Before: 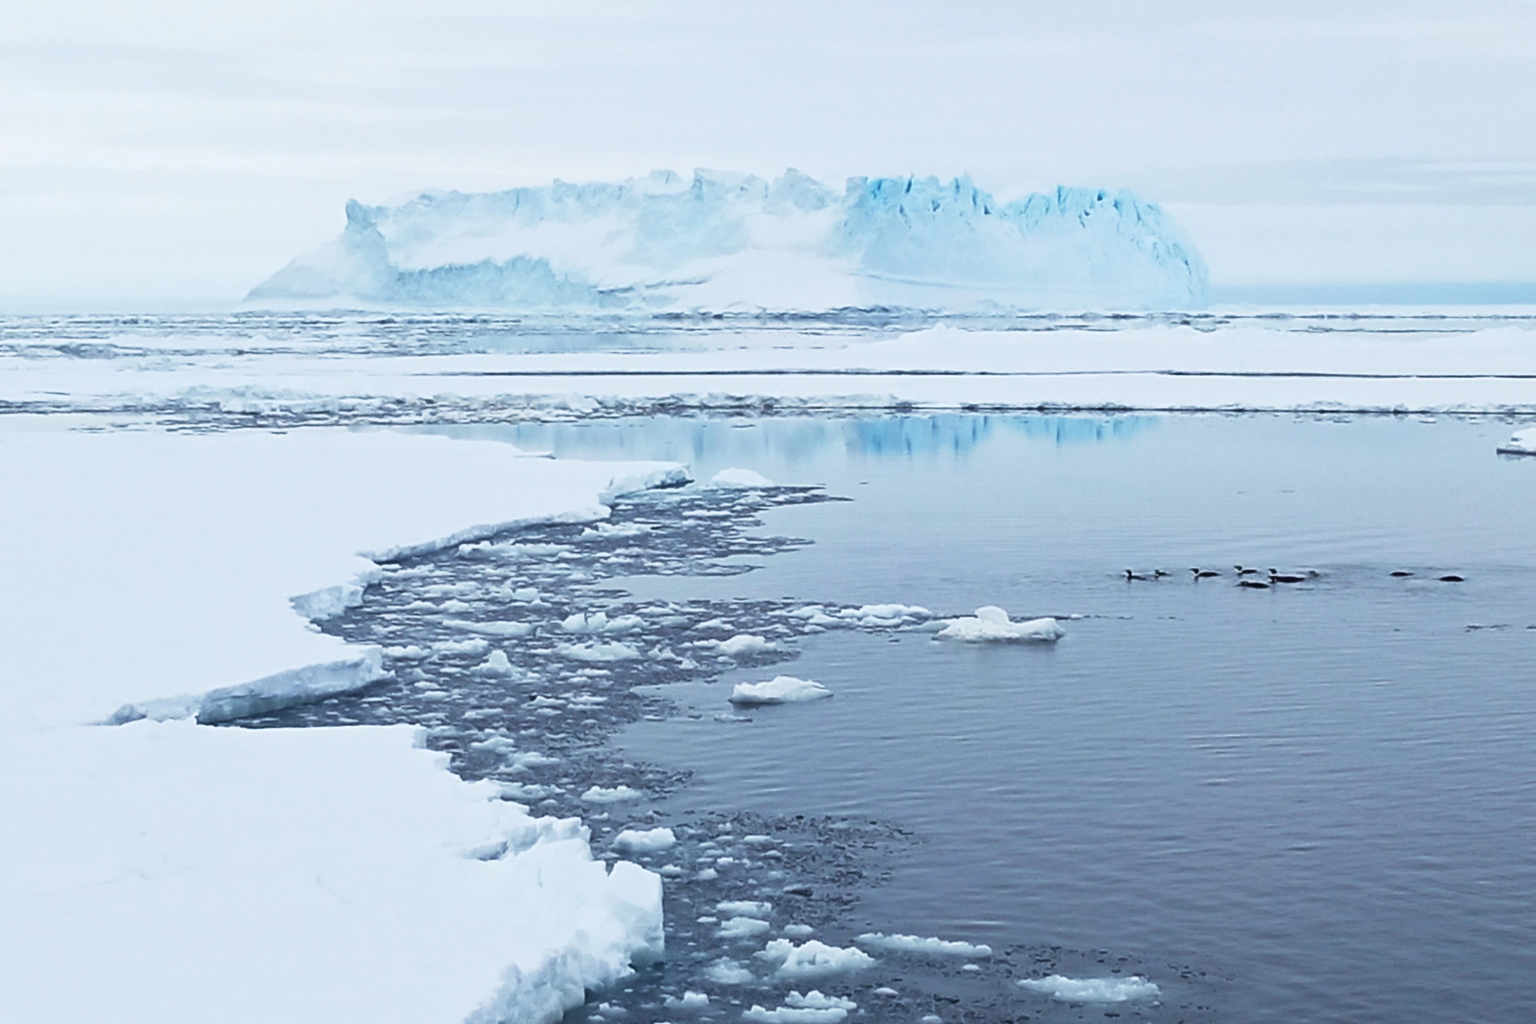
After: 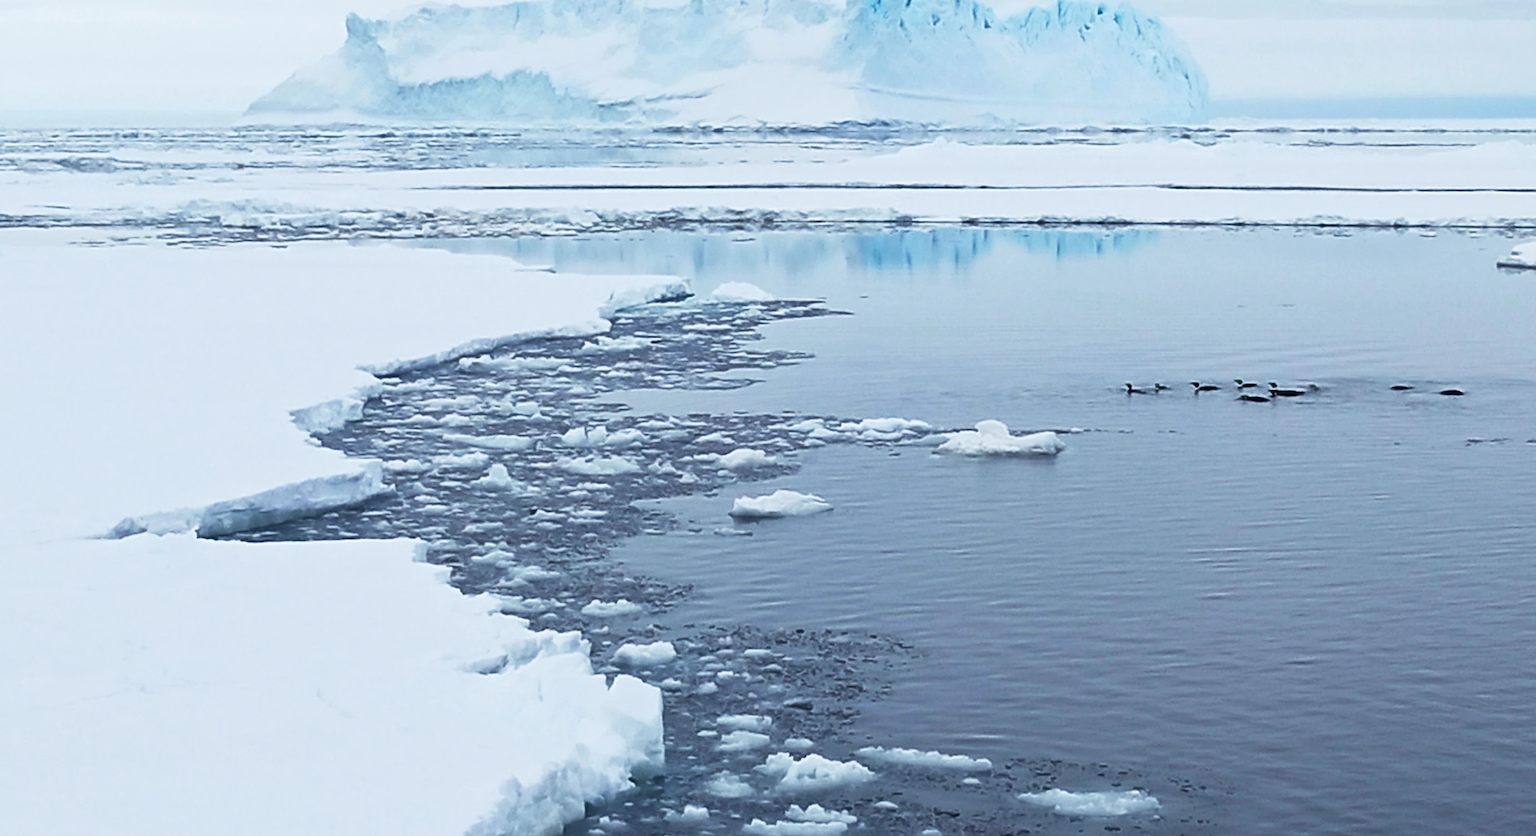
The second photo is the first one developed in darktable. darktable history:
crop and rotate: top 18.208%
sharpen: amount 0.204
